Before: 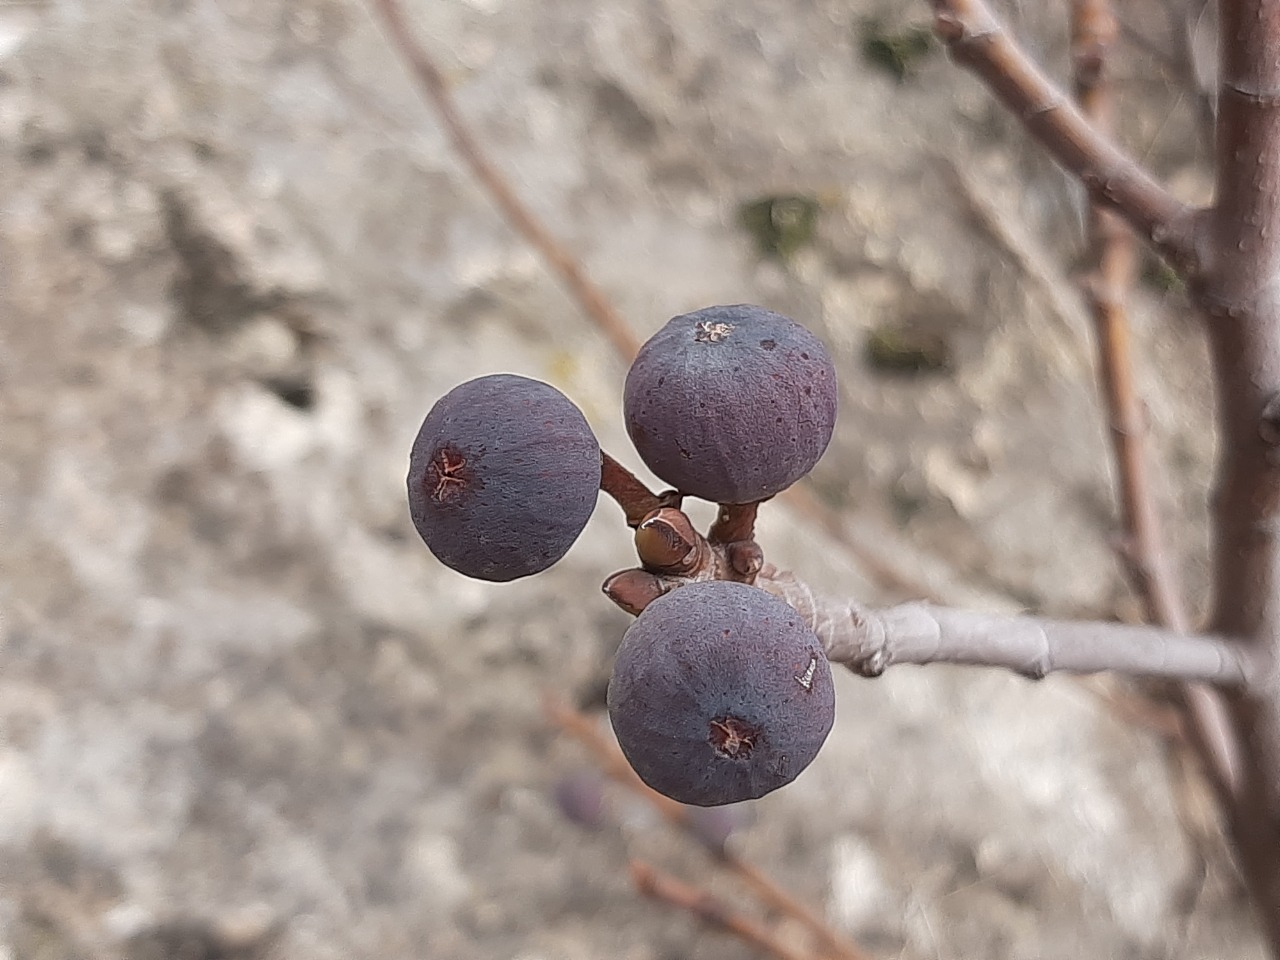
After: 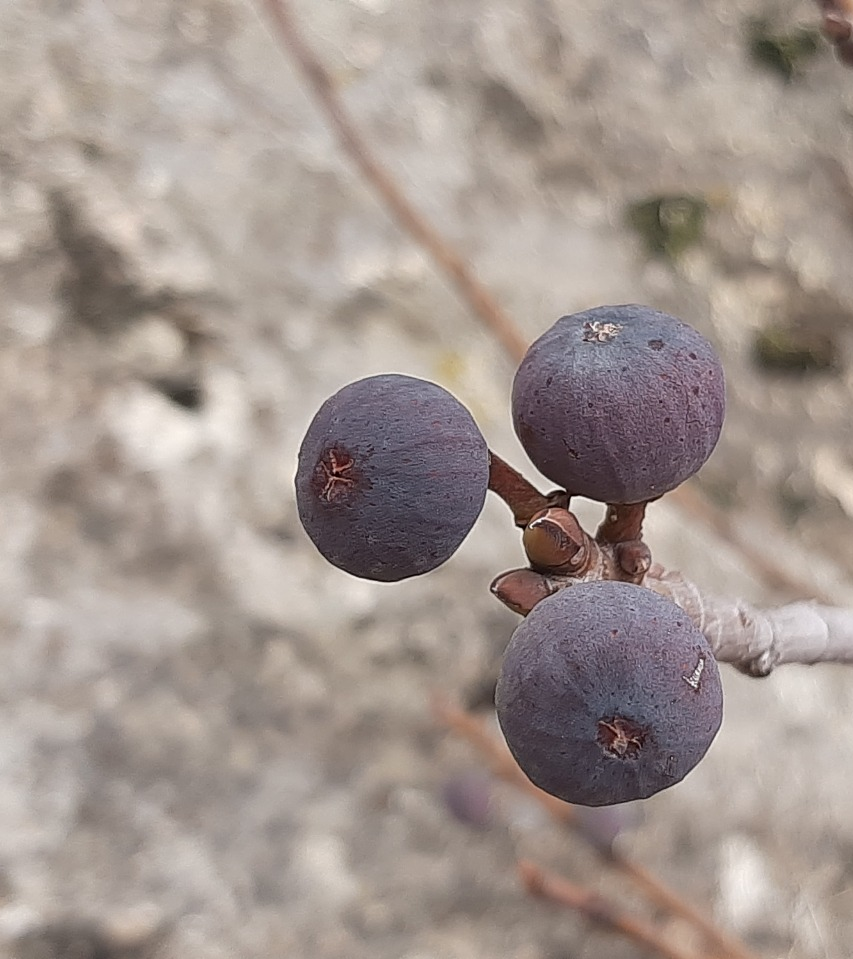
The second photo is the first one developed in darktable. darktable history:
exposure: compensate highlight preservation false
crop and rotate: left 8.786%, right 24.548%
